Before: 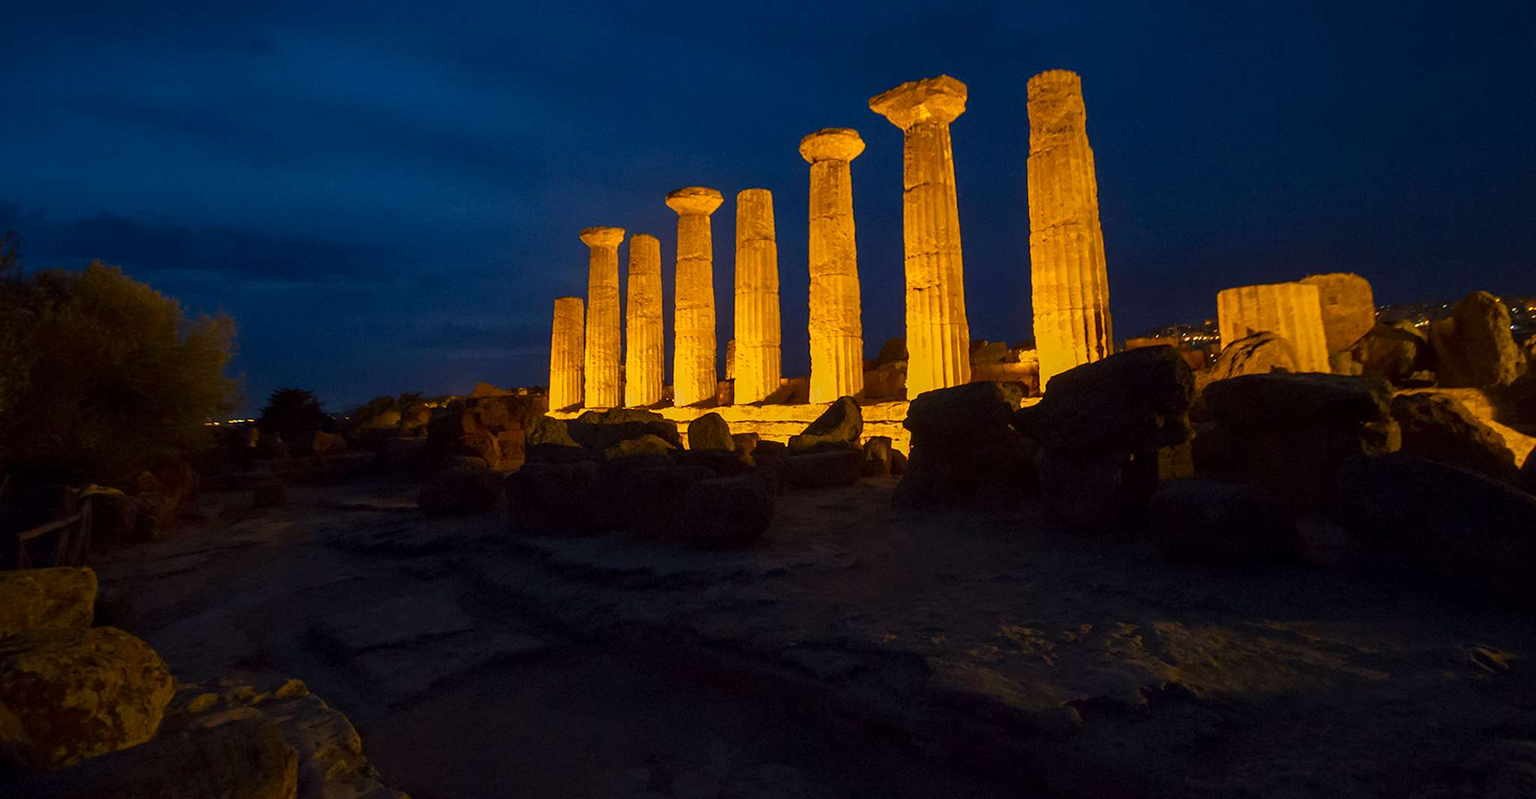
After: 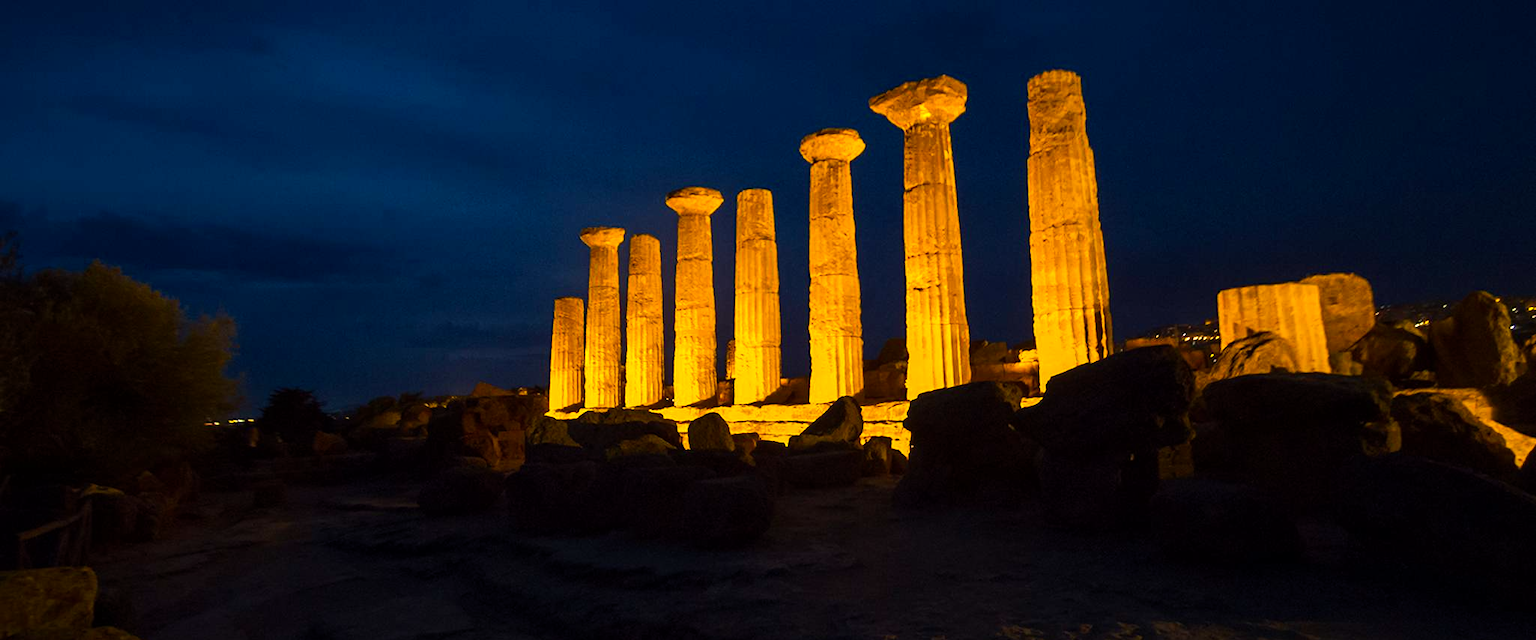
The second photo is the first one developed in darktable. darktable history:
crop: bottom 19.725%
color balance rgb: perceptual saturation grading › global saturation 17.694%, perceptual brilliance grading › highlights 18.478%, perceptual brilliance grading › mid-tones 31.723%, perceptual brilliance grading › shadows -30.653%
